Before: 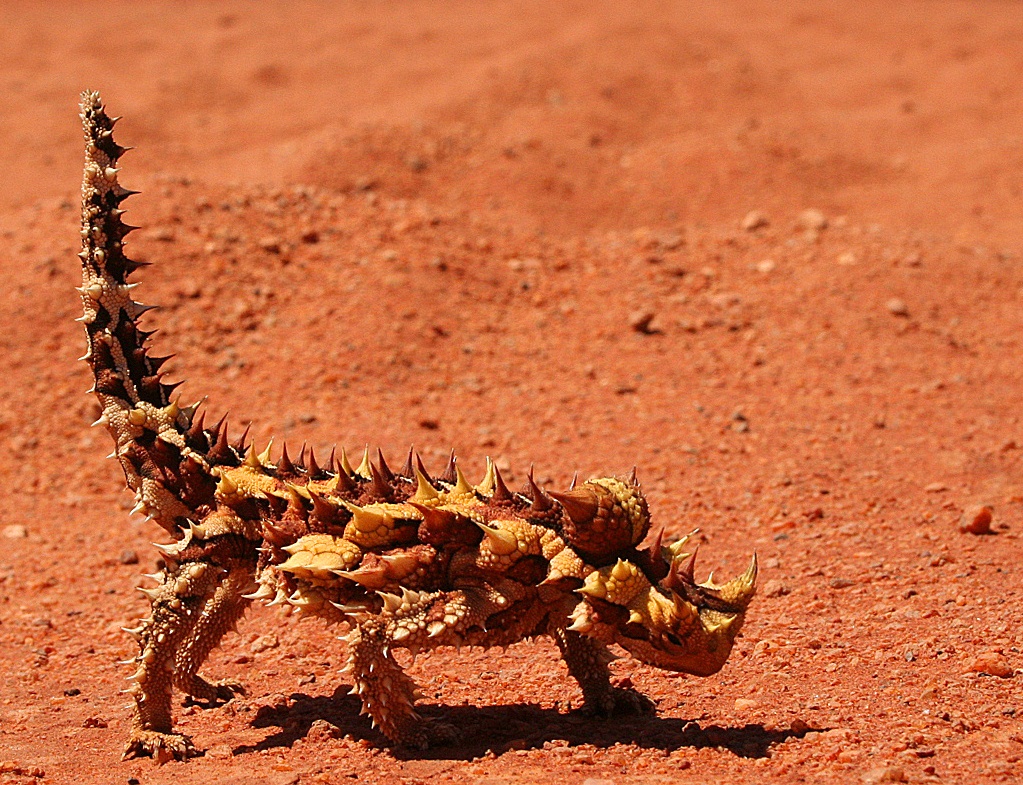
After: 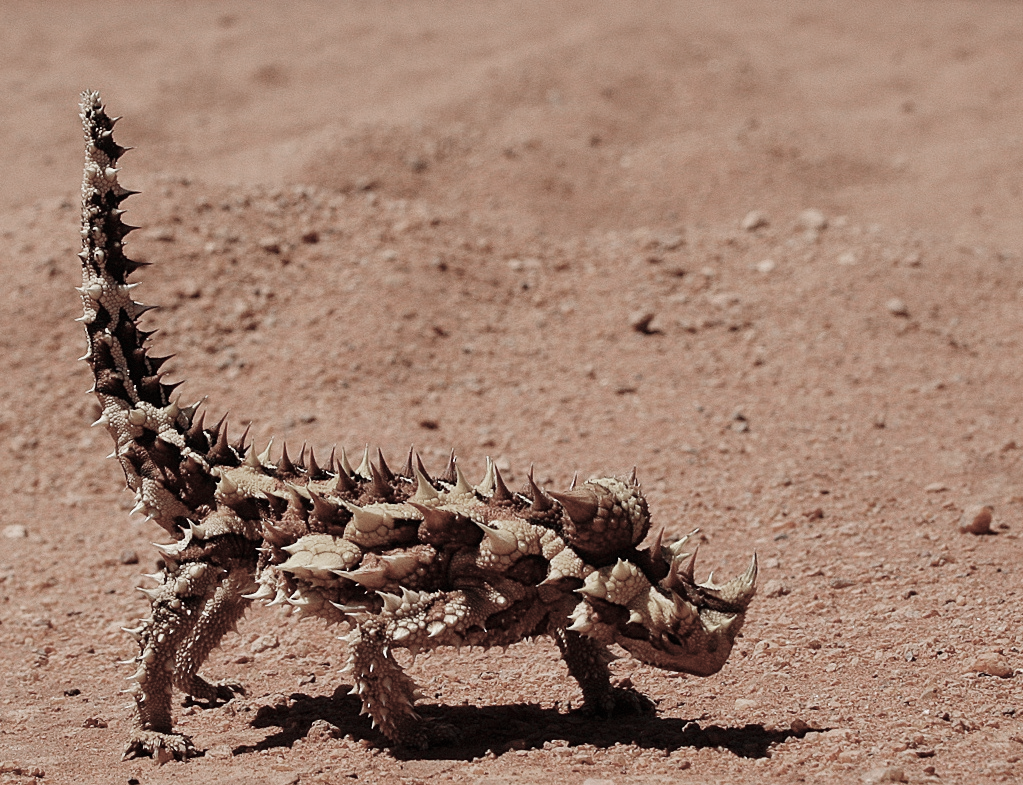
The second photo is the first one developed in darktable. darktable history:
color zones: curves: ch0 [(0, 0.613) (0.01, 0.613) (0.245, 0.448) (0.498, 0.529) (0.642, 0.665) (0.879, 0.777) (0.99, 0.613)]; ch1 [(0, 0.272) (0.219, 0.127) (0.724, 0.346)]
tone curve: curves: ch0 [(0, 0) (0.003, 0.005) (0.011, 0.006) (0.025, 0.013) (0.044, 0.027) (0.069, 0.042) (0.1, 0.06) (0.136, 0.085) (0.177, 0.118) (0.224, 0.171) (0.277, 0.239) (0.335, 0.314) (0.399, 0.394) (0.468, 0.473) (0.543, 0.552) (0.623, 0.64) (0.709, 0.718) (0.801, 0.801) (0.898, 0.882) (1, 1)], preserve colors none
